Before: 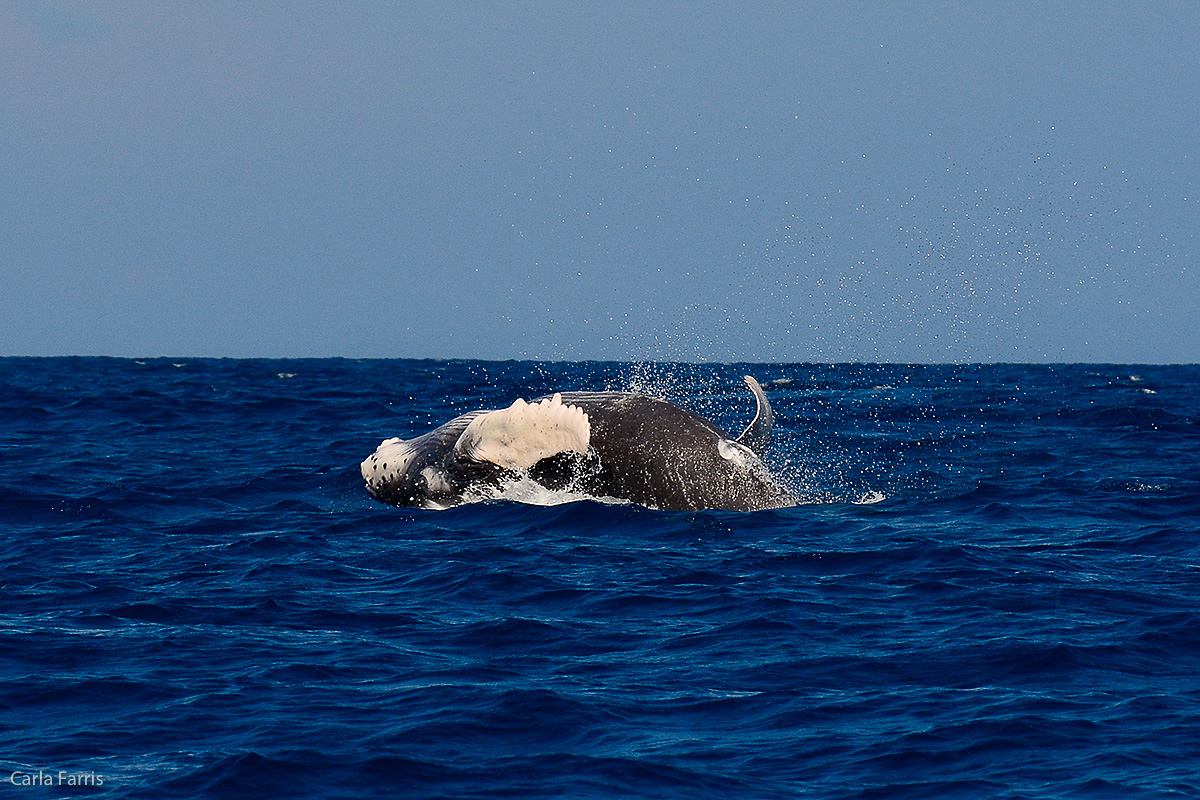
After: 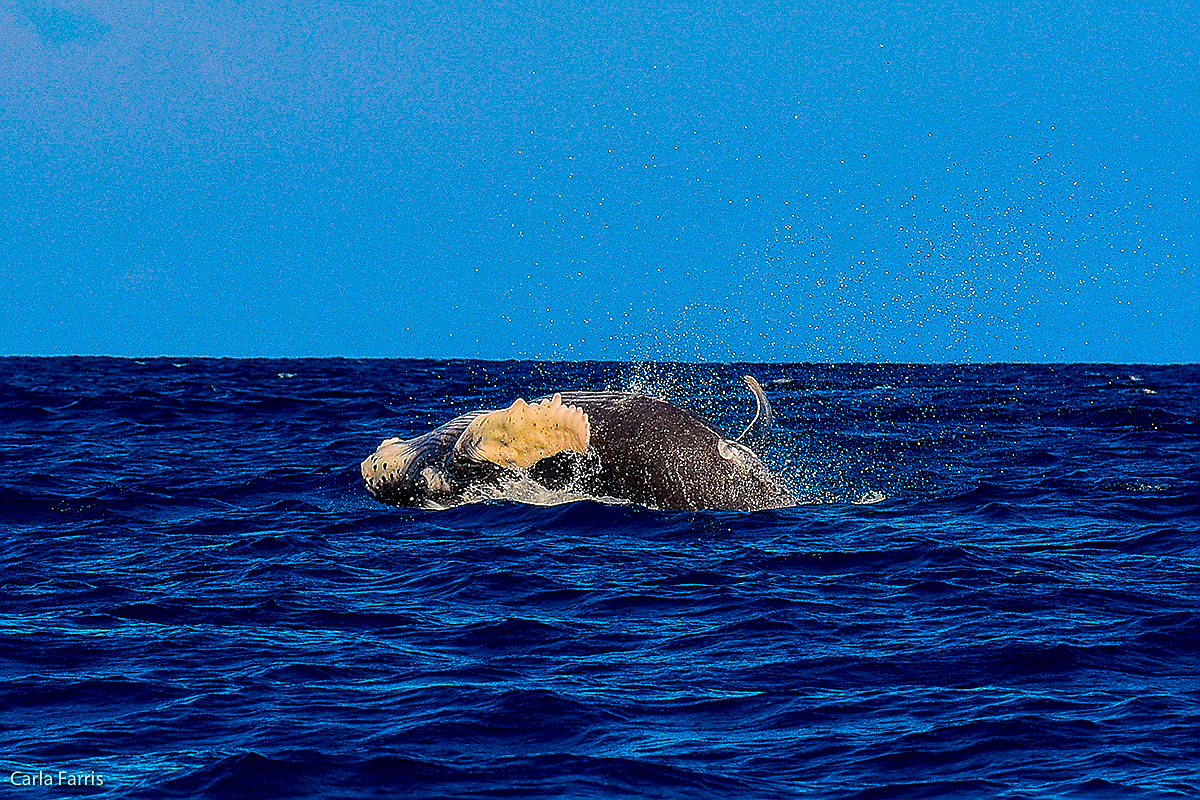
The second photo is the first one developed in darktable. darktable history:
local contrast: highlights 6%, shadows 5%, detail 182%
color balance rgb: linear chroma grading › shadows 17.759%, linear chroma grading › highlights 60.859%, linear chroma grading › global chroma 49.739%, perceptual saturation grading › global saturation 19.277%, global vibrance 11.925%
sharpen: radius 1.397, amount 1.263, threshold 0.636
